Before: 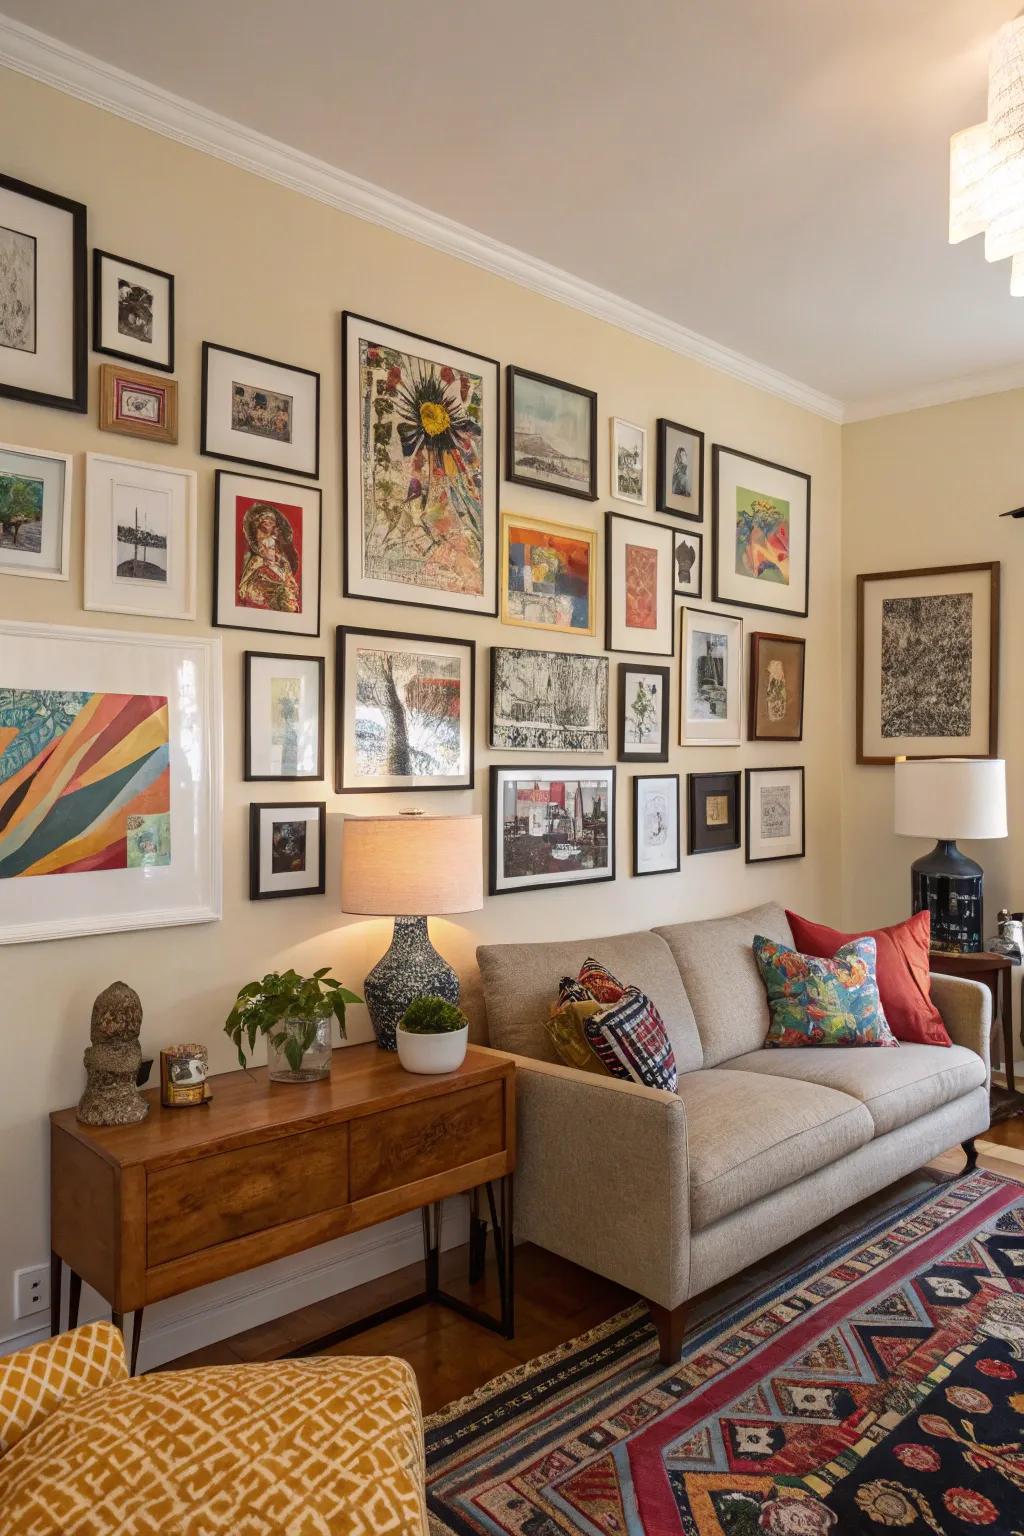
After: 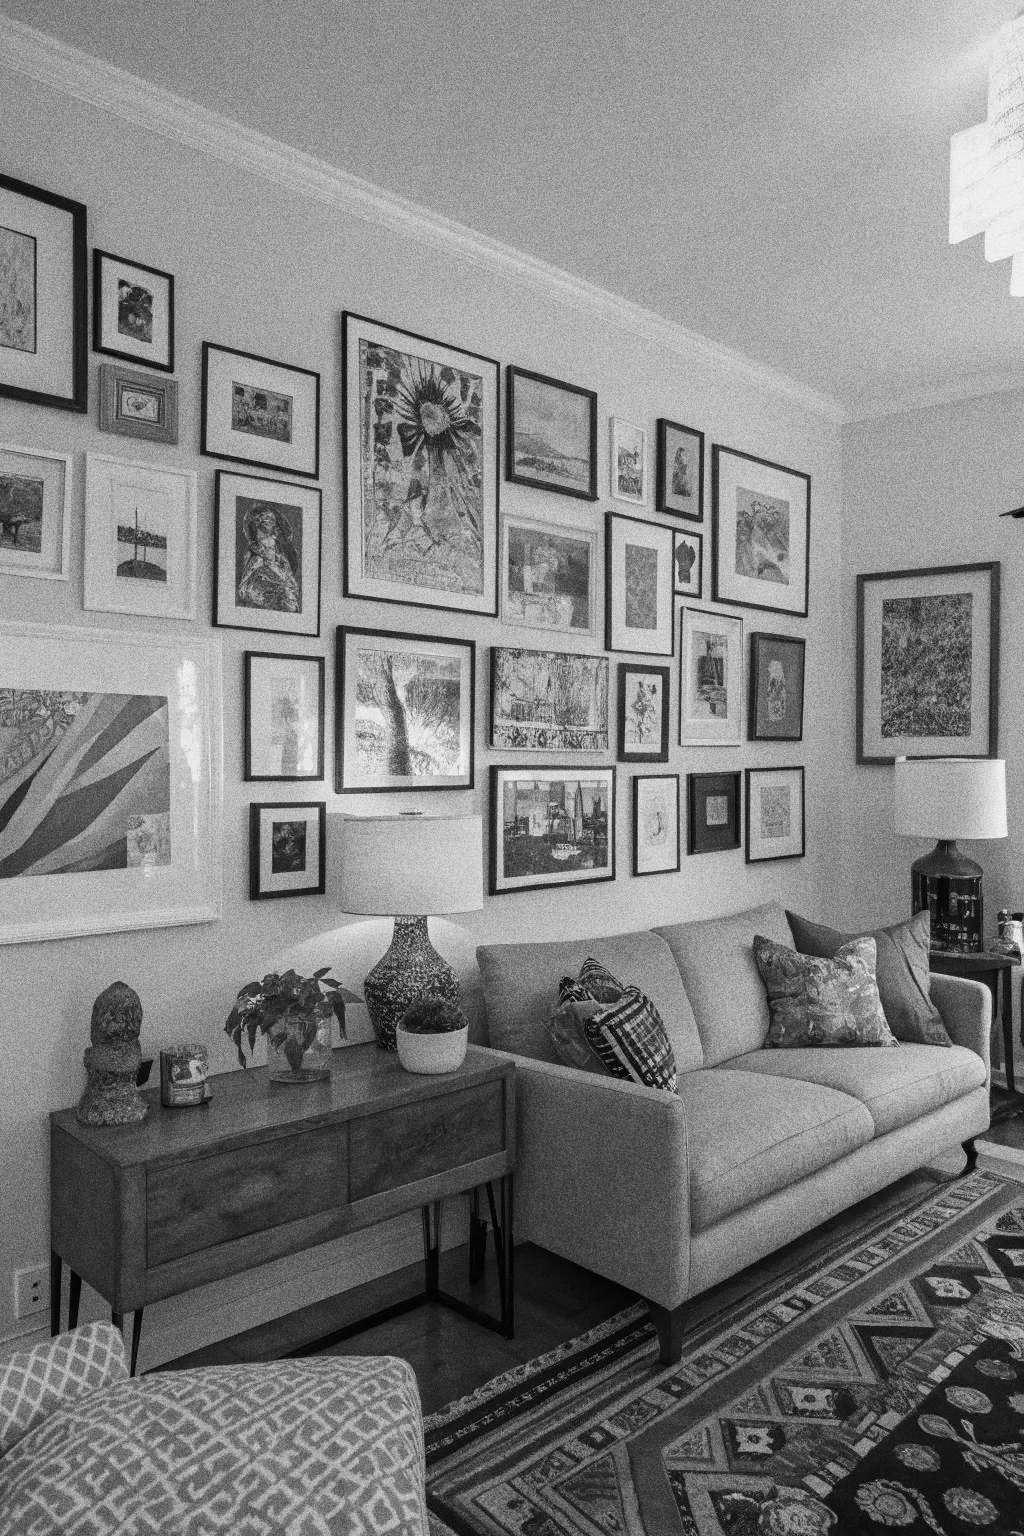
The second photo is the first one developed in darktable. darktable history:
white balance: red 0.976, blue 1.04
monochrome: a 30.25, b 92.03
grain: coarseness 10.62 ISO, strength 55.56%
